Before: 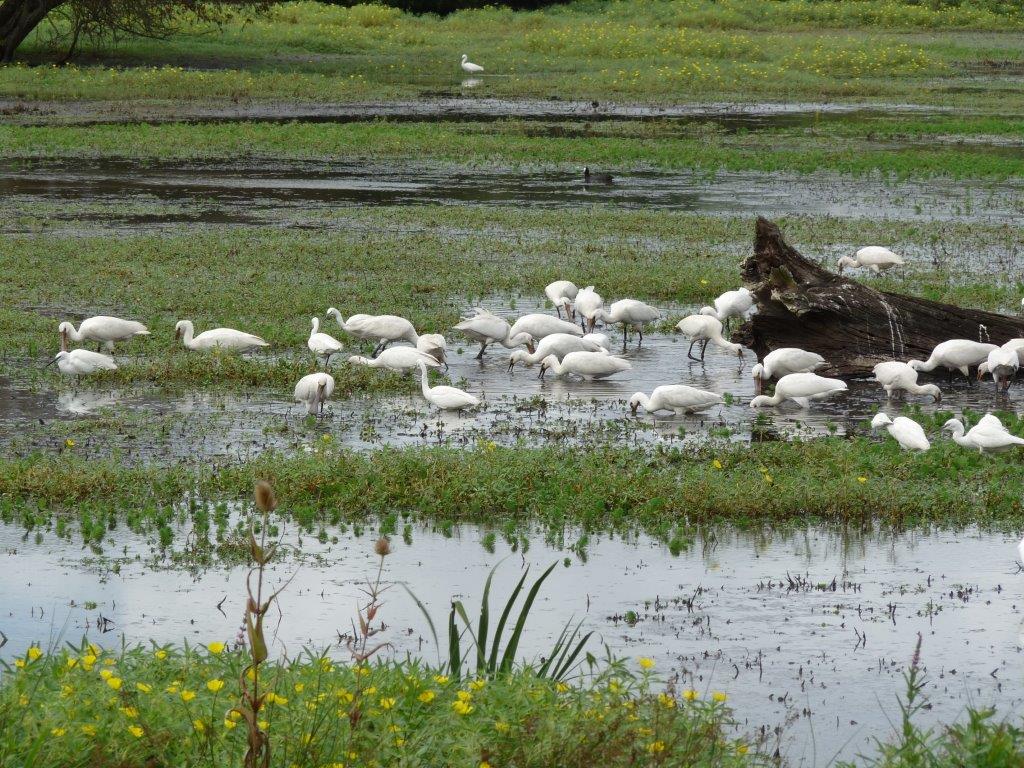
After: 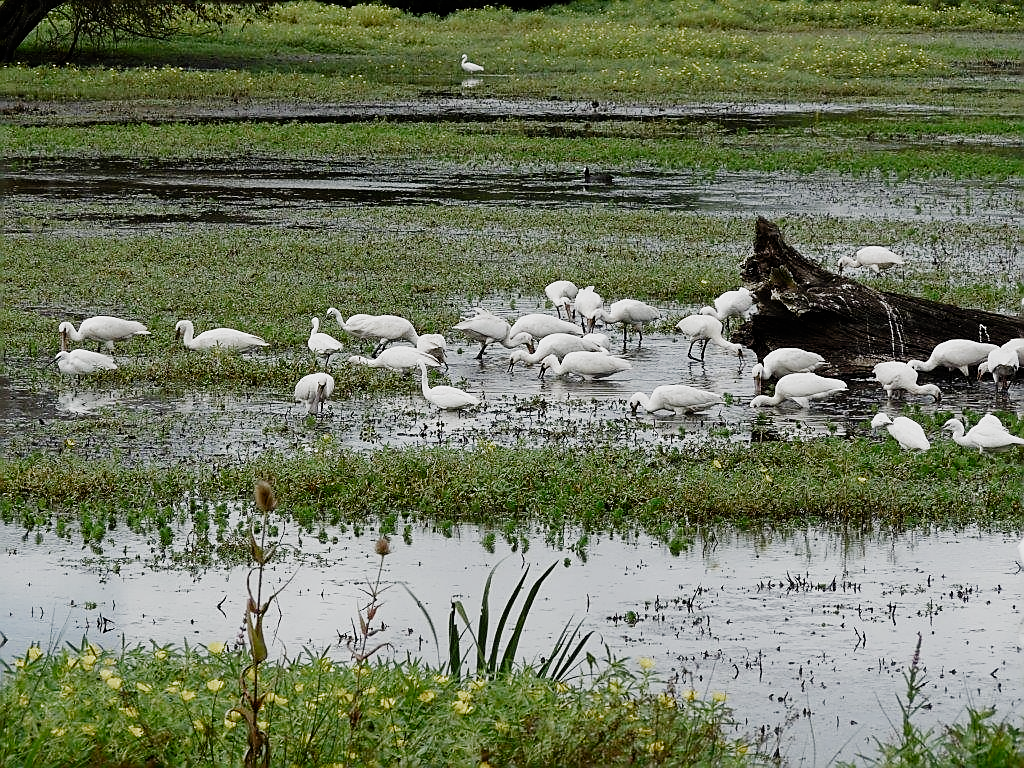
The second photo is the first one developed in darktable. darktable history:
sharpen: radius 1.352, amount 1.263, threshold 0.725
filmic rgb: black relative exposure -7.65 EV, white relative exposure 4.56 EV, hardness 3.61, add noise in highlights 0, preserve chrominance no, color science v3 (2019), use custom middle-gray values true, contrast in highlights soft
color balance rgb: linear chroma grading › global chroma 9.052%, perceptual saturation grading › global saturation -10.985%, perceptual saturation grading › highlights -26.348%, perceptual saturation grading › shadows 21.154%, perceptual brilliance grading › global brilliance 14.847%, perceptual brilliance grading › shadows -35.436%
